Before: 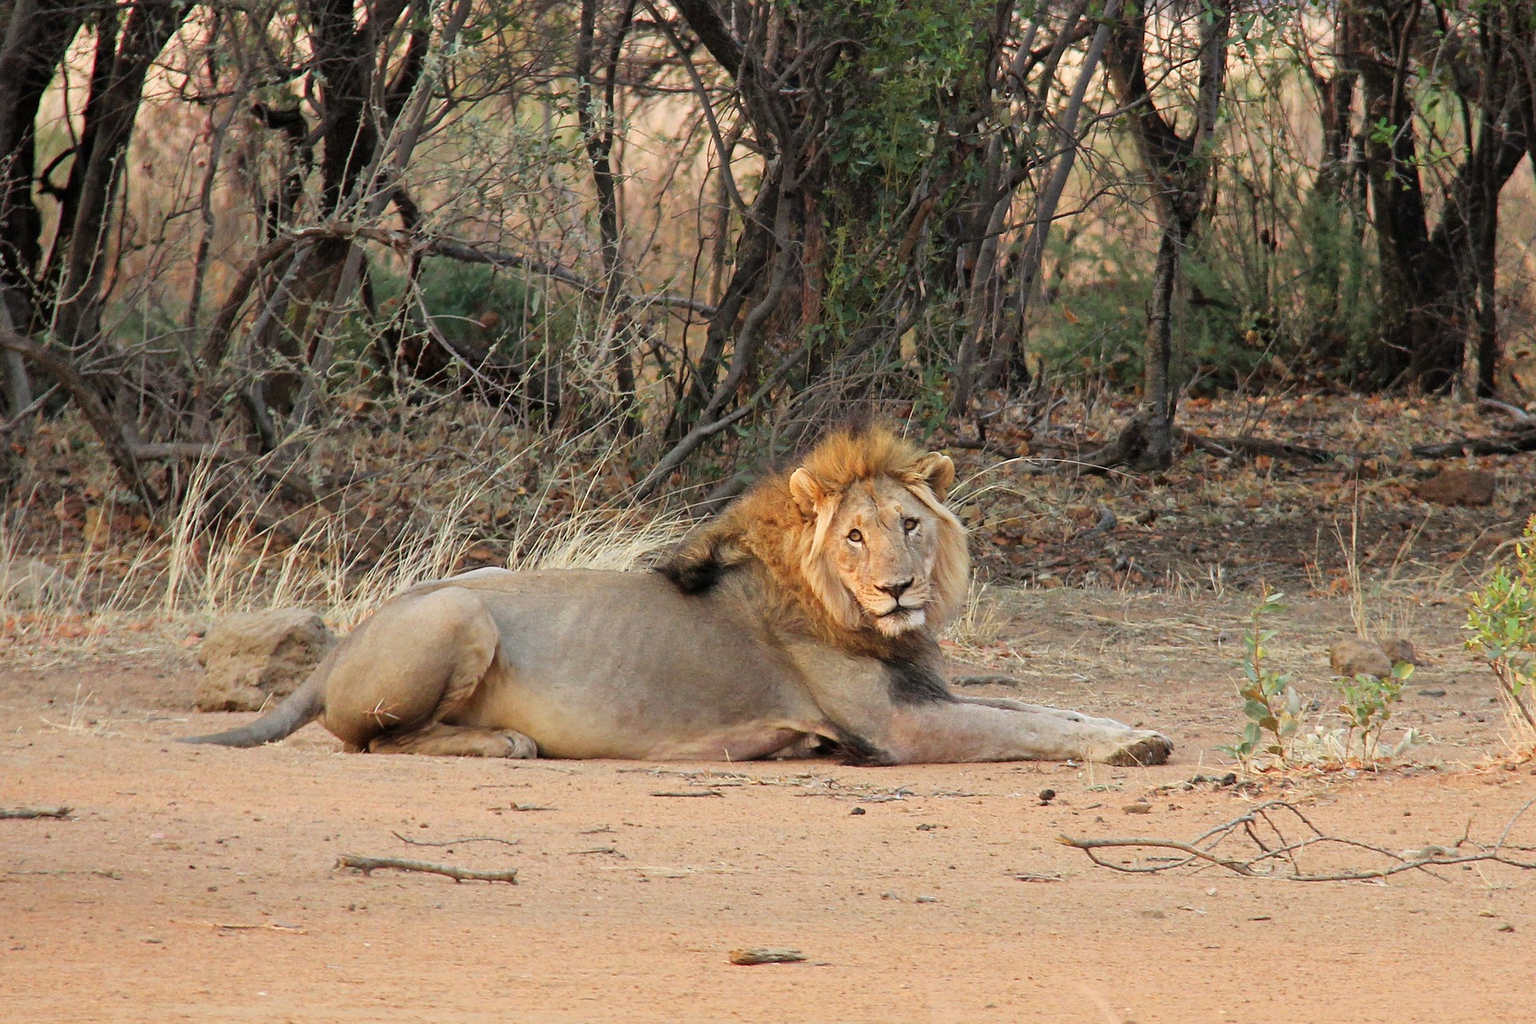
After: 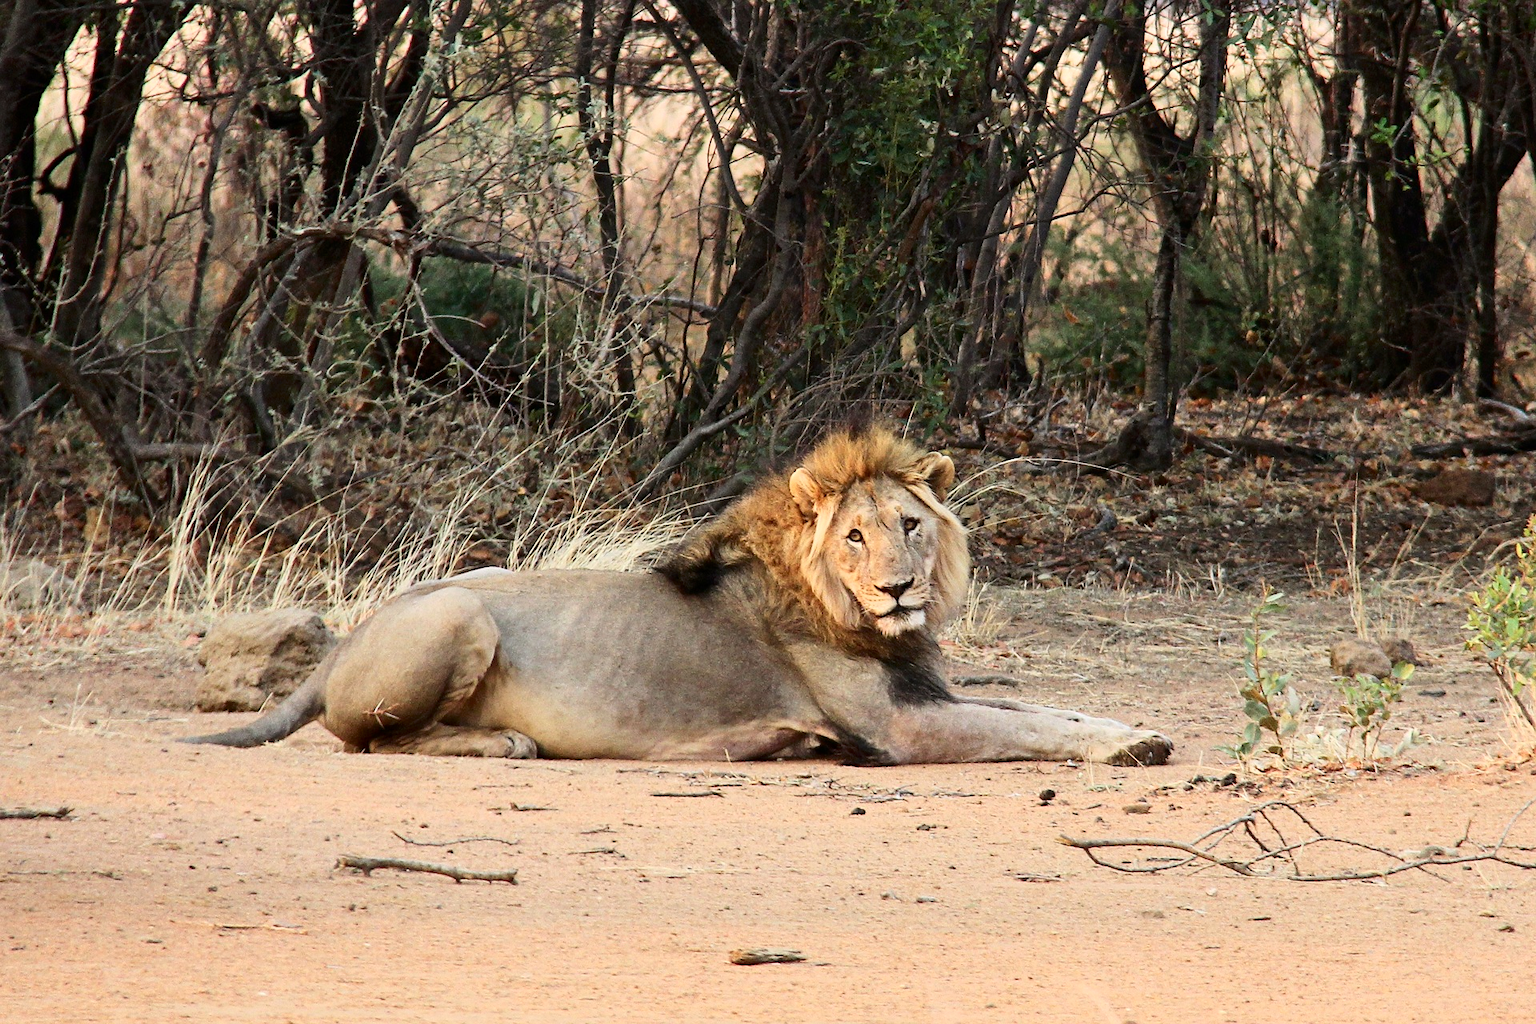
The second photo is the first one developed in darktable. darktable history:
grain: coarseness 0.09 ISO, strength 10%
contrast brightness saturation: contrast 0.28
